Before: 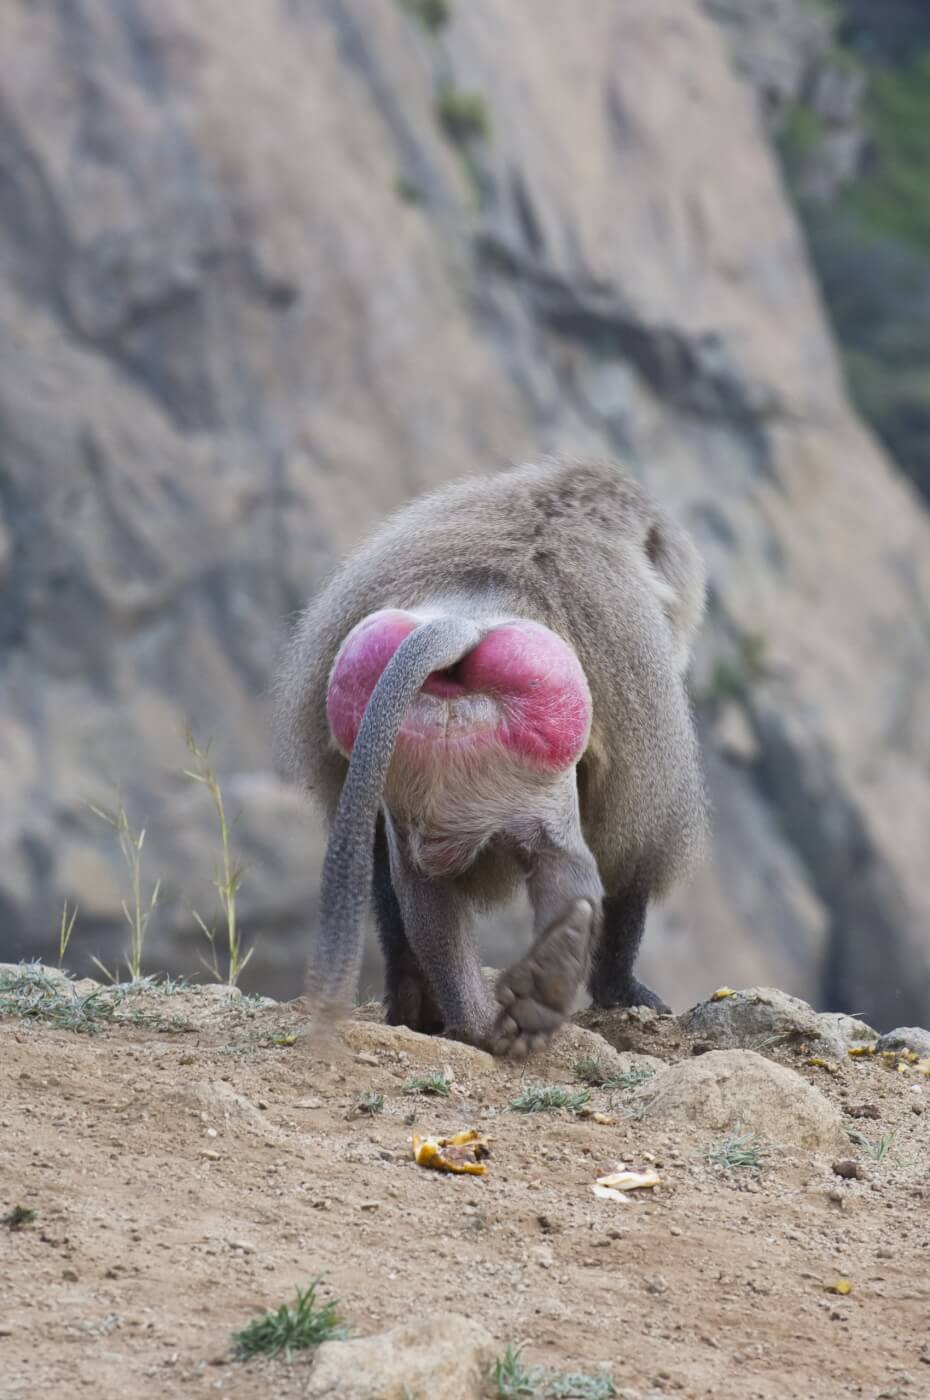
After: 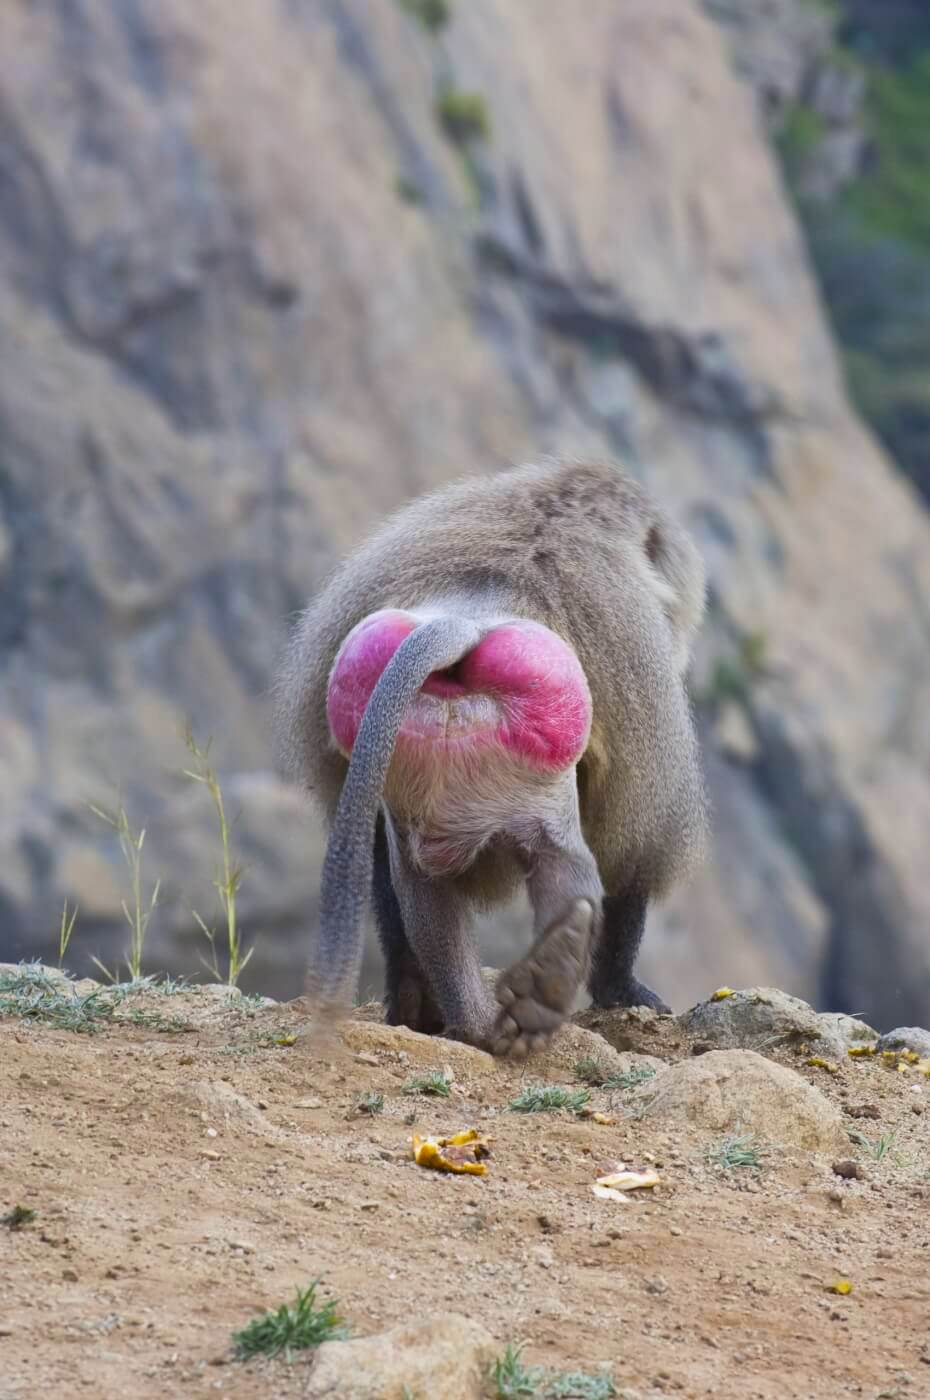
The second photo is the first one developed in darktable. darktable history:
color balance rgb: perceptual saturation grading › global saturation 19.632%, global vibrance 32.48%
